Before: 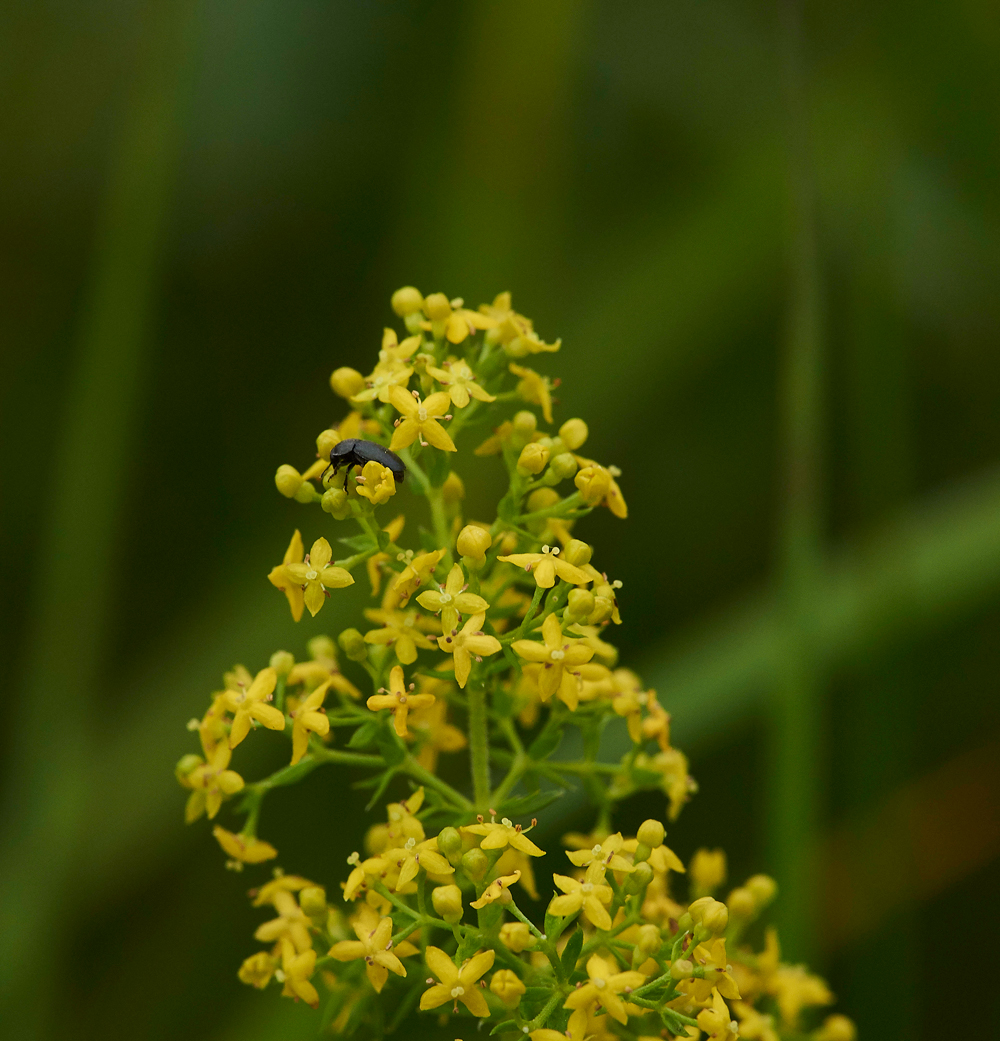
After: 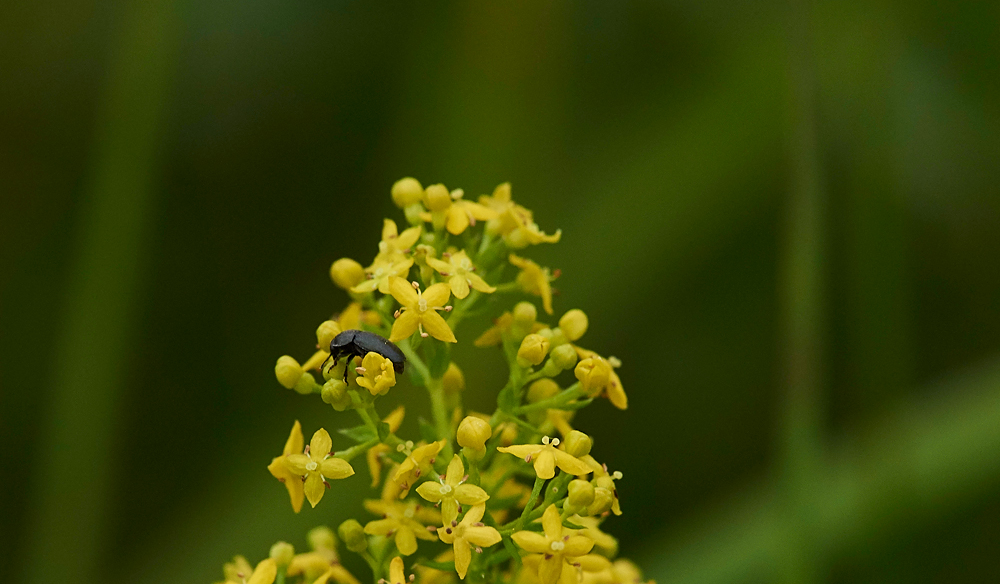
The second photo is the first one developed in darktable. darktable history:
crop and rotate: top 10.605%, bottom 33.274%
sharpen: amount 0.2
